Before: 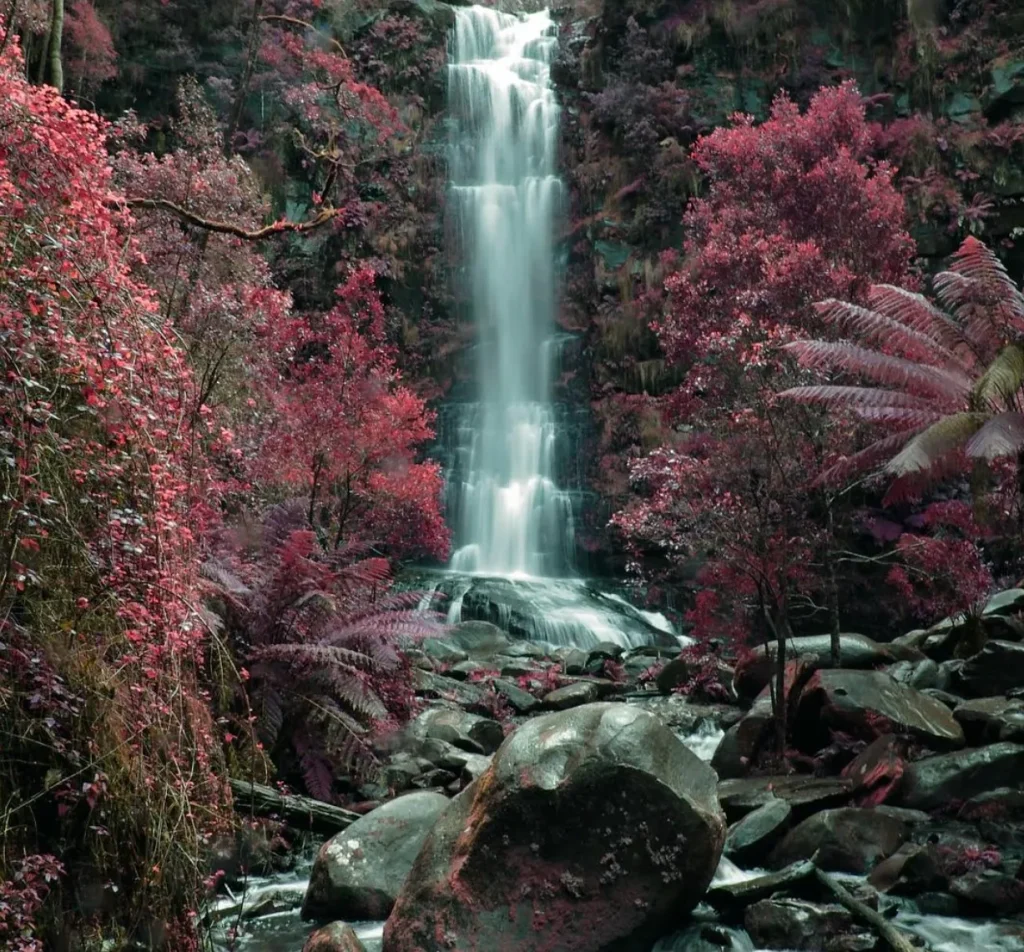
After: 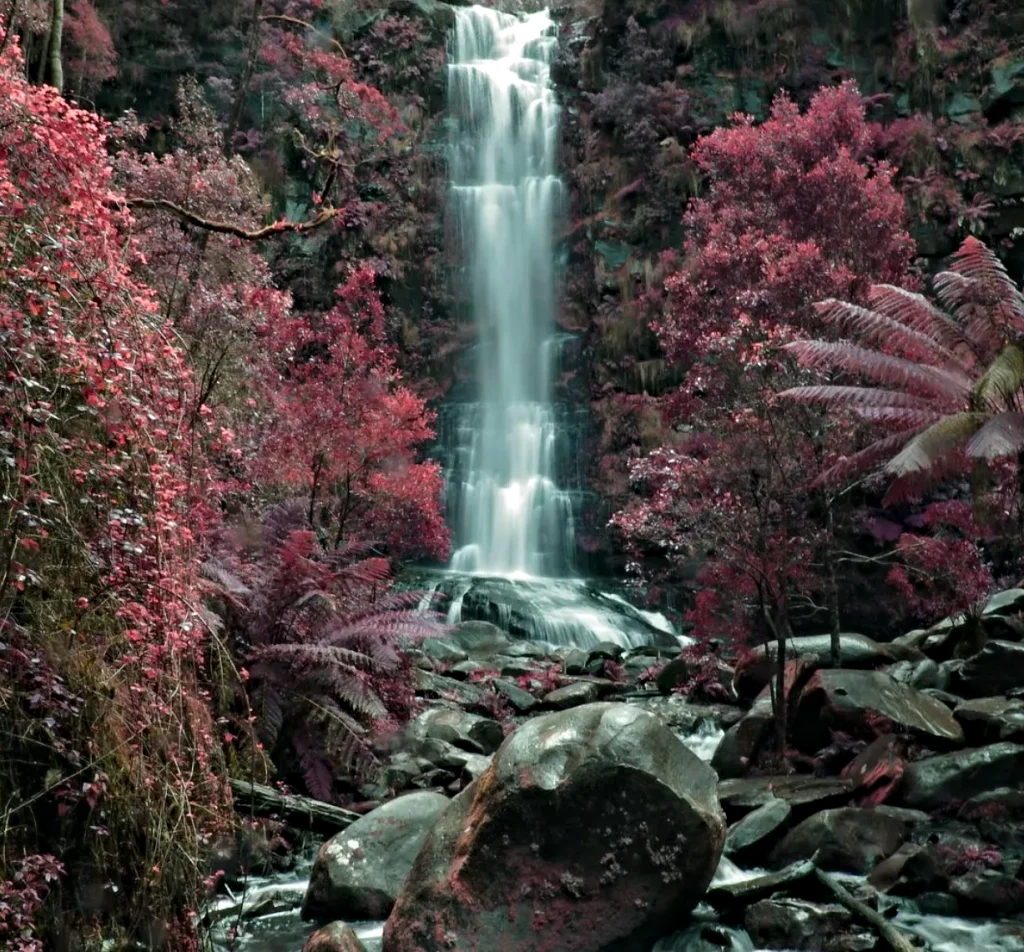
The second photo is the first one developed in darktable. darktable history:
contrast equalizer: y [[0.5, 0.5, 0.544, 0.569, 0.5, 0.5], [0.5 ×6], [0.5 ×6], [0 ×6], [0 ×6]]
